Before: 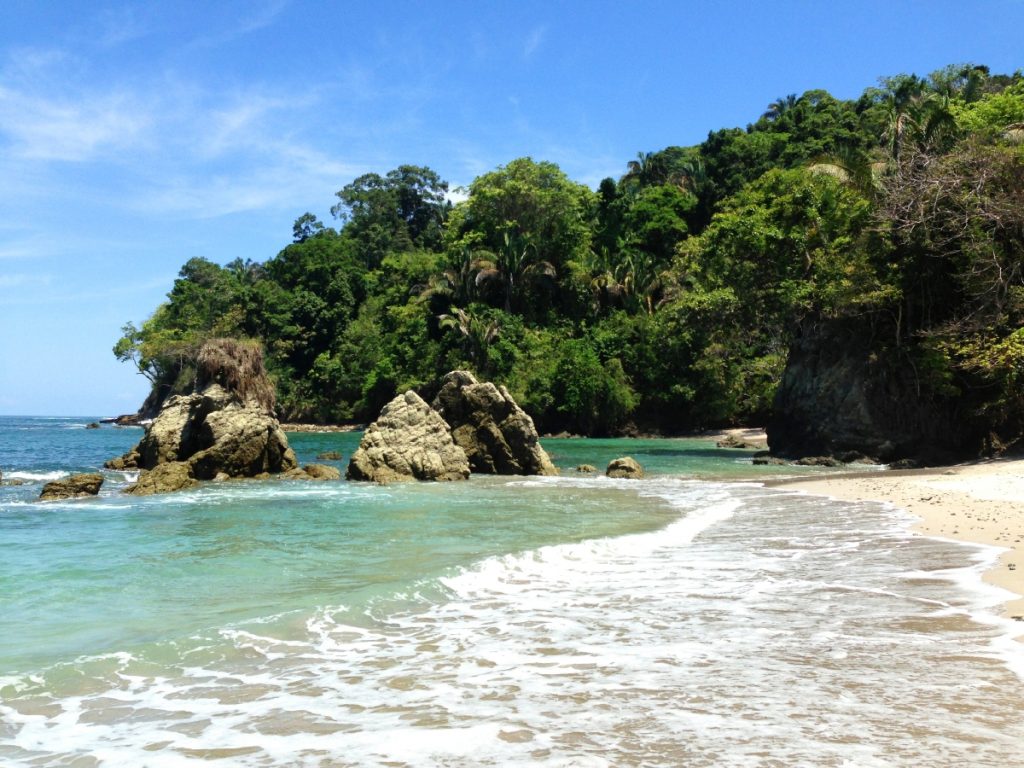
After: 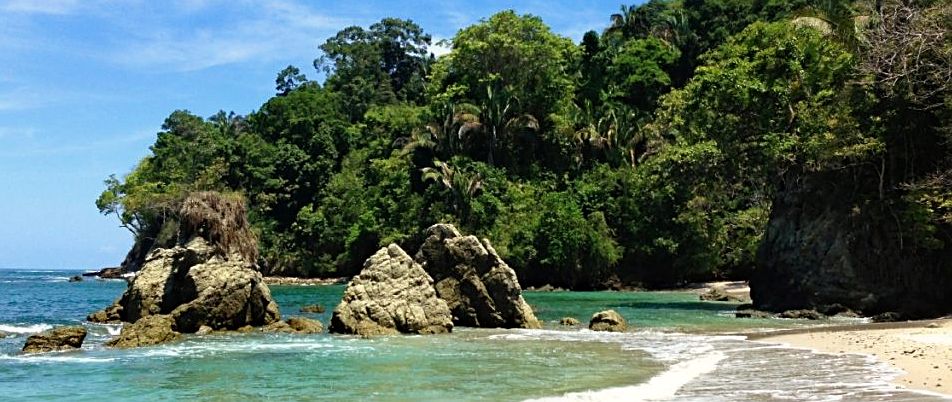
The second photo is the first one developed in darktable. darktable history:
exposure: exposure -0.116 EV, compensate exposure bias true, compensate highlight preservation false
haze removal: strength 0.29, distance 0.25, compatibility mode true, adaptive false
sharpen: on, module defaults
crop: left 1.744%, top 19.225%, right 5.069%, bottom 28.357%
